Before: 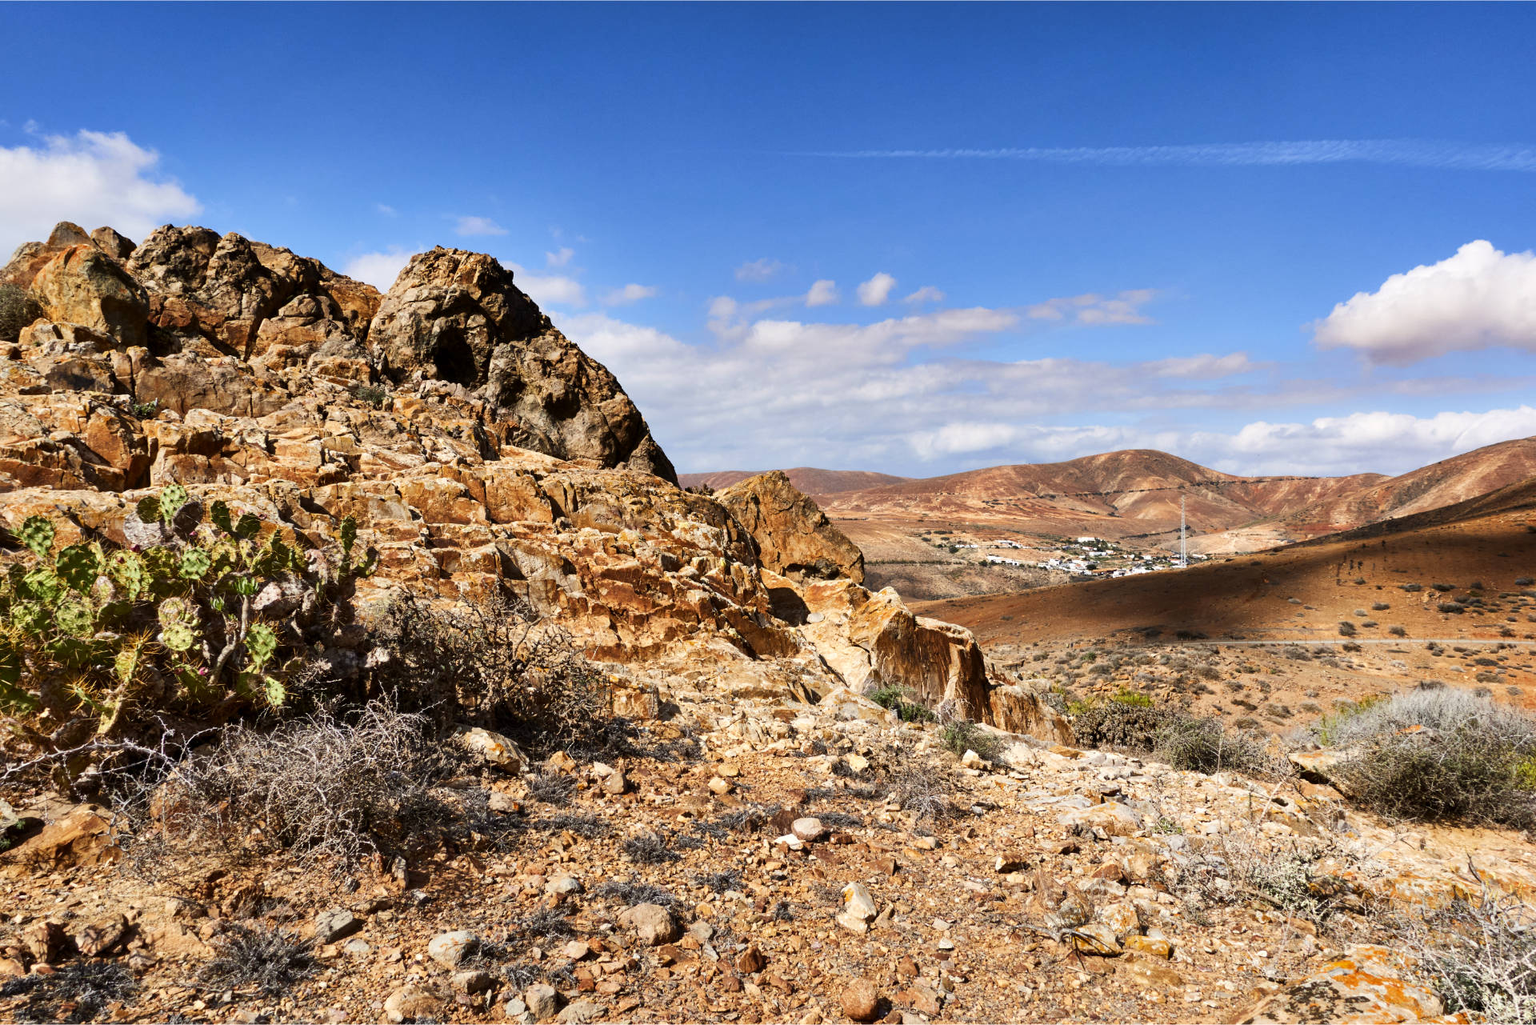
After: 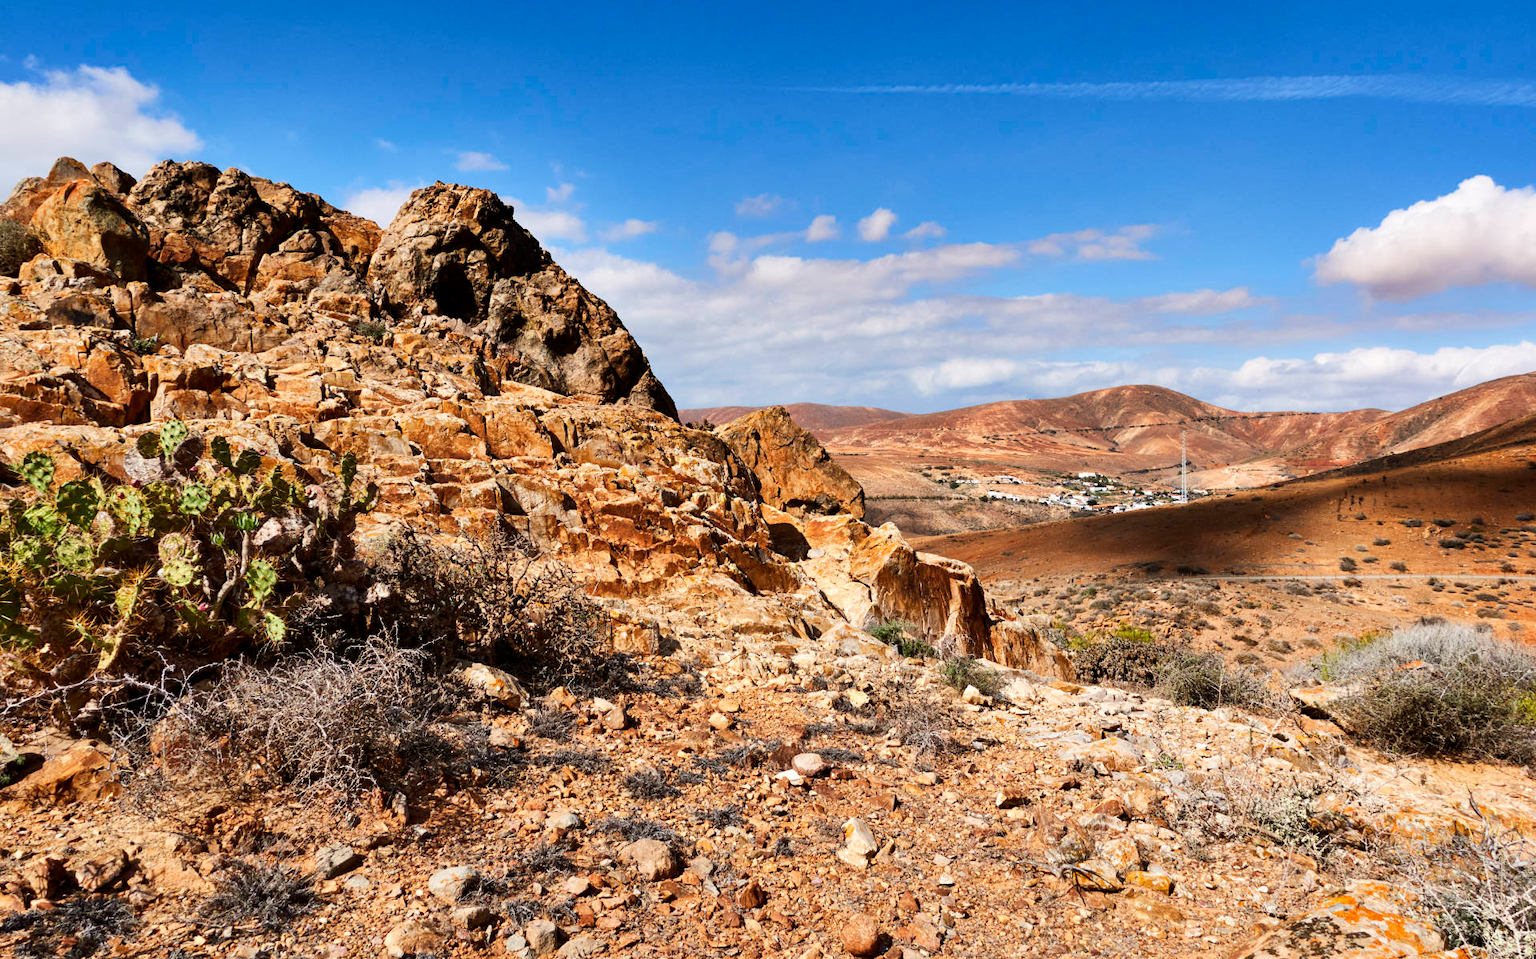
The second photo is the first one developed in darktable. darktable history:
crop and rotate: top 6.339%
